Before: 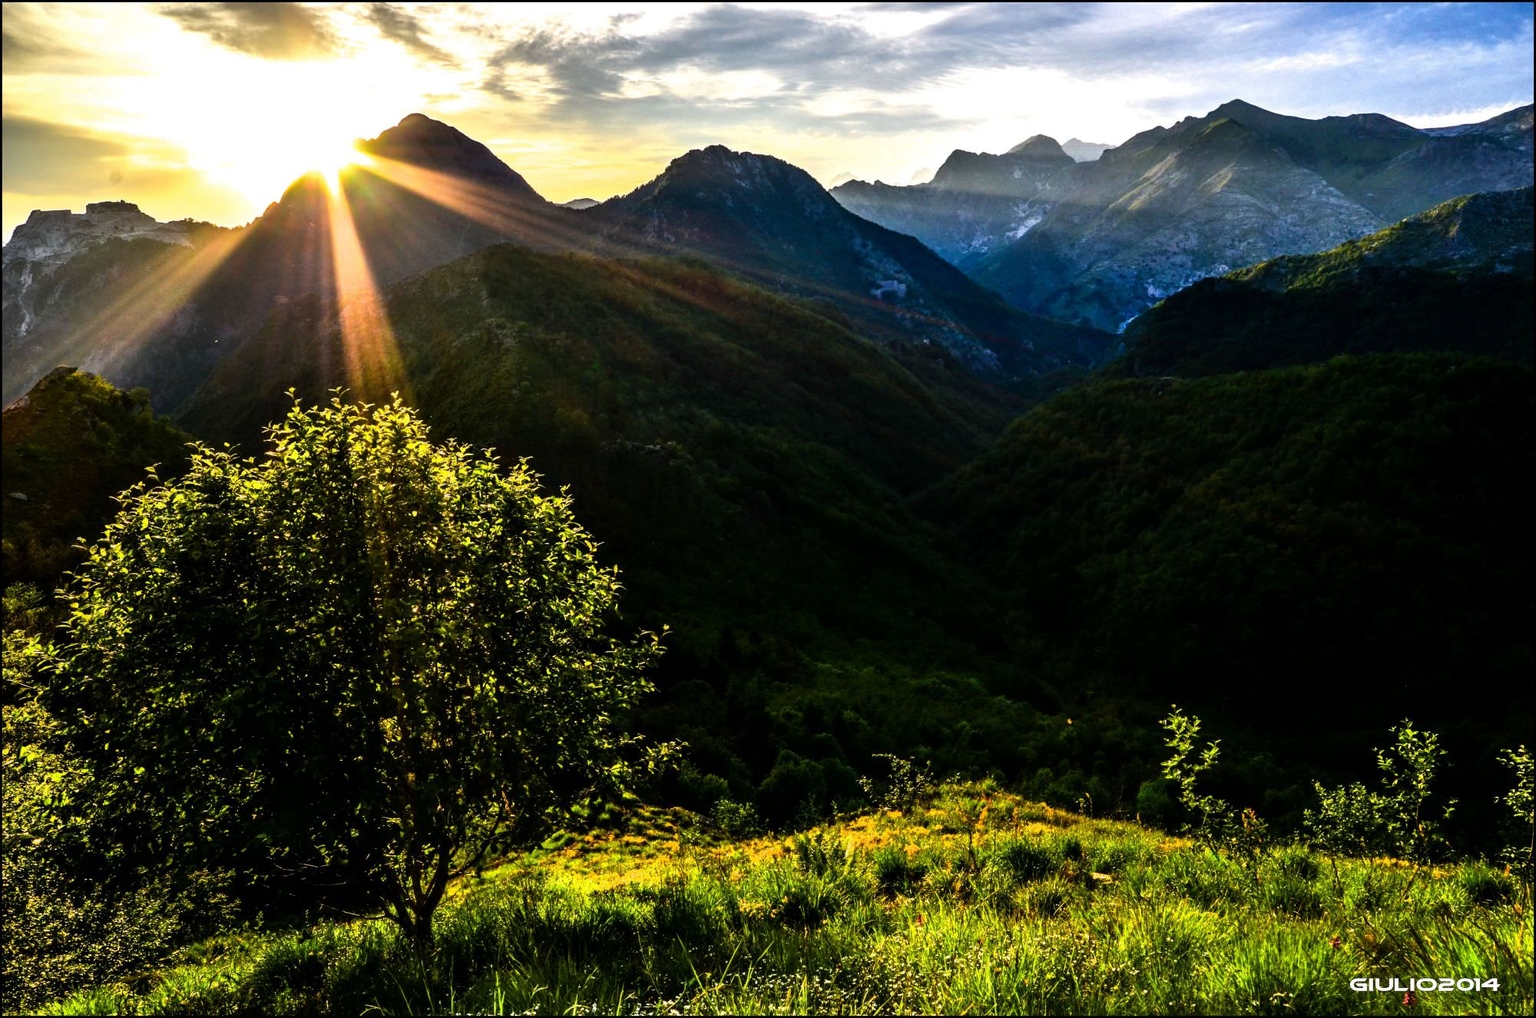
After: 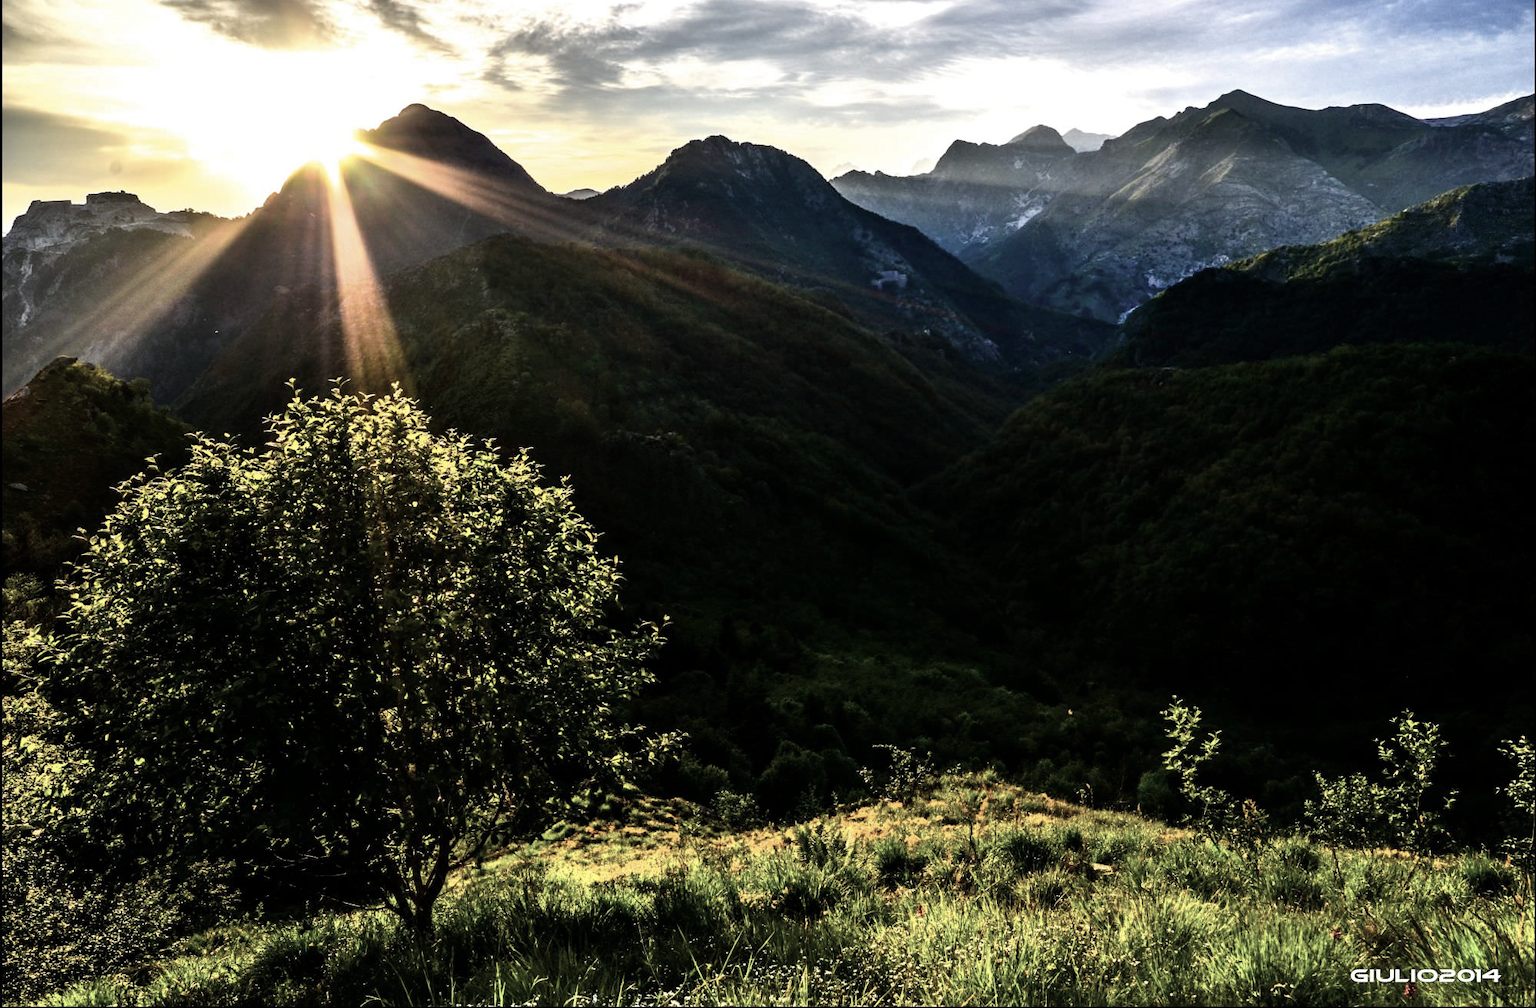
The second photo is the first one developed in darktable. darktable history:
crop: top 1.049%, right 0.001%
color correction: saturation 0.57
tone curve: curves: ch0 [(0, 0) (0.08, 0.069) (0.4, 0.391) (0.6, 0.609) (0.92, 0.93) (1, 1)], color space Lab, independent channels, preserve colors none
